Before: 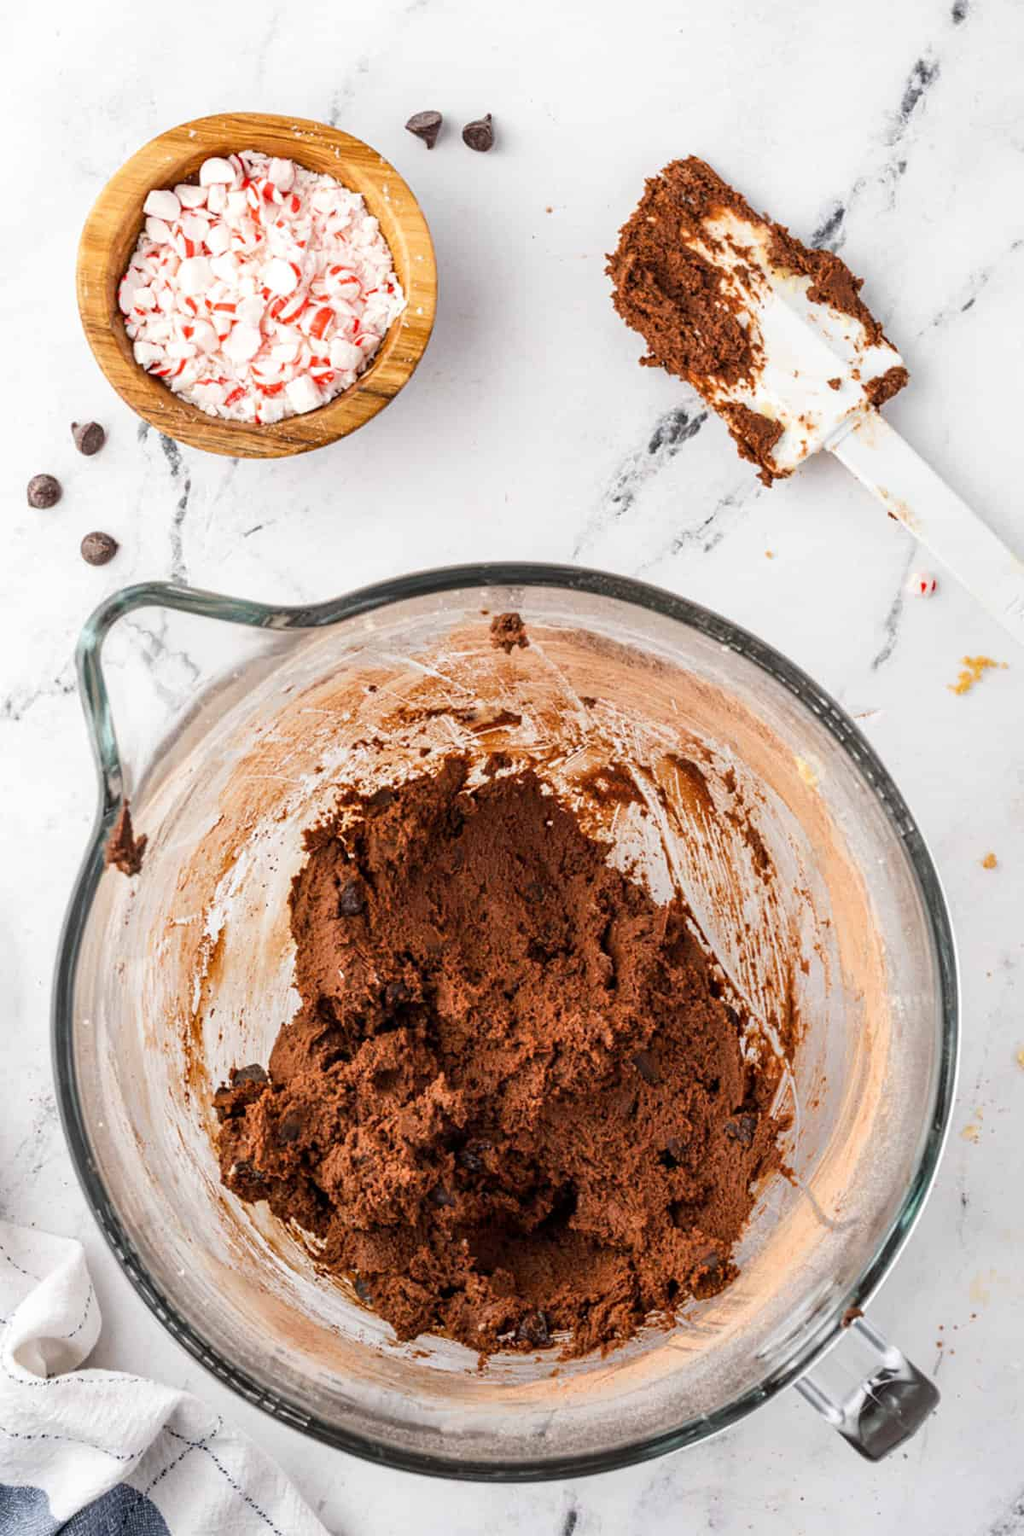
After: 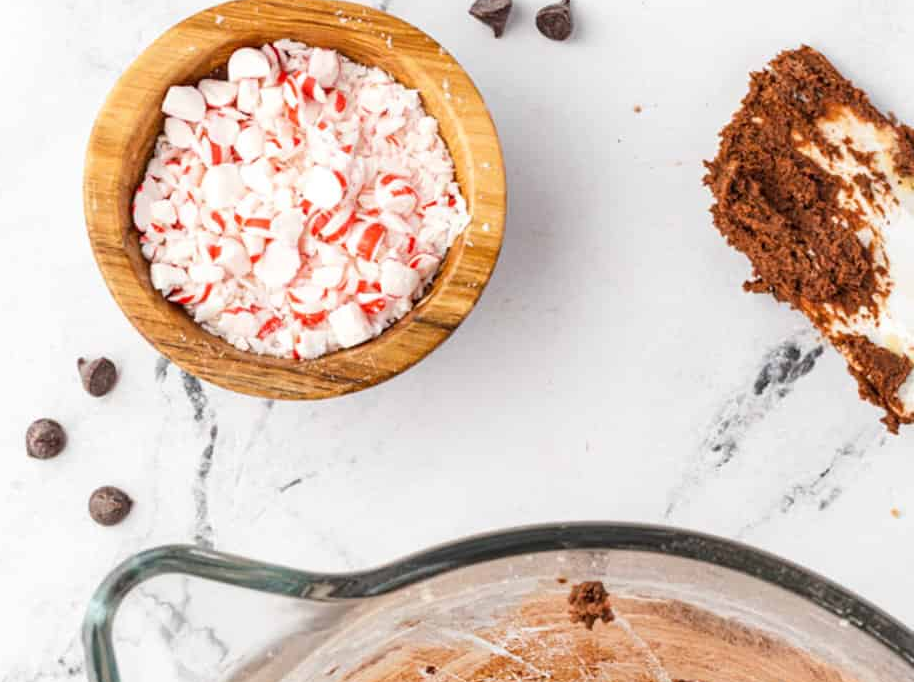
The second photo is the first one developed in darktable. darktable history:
crop: left 0.558%, top 7.638%, right 23.243%, bottom 54.462%
